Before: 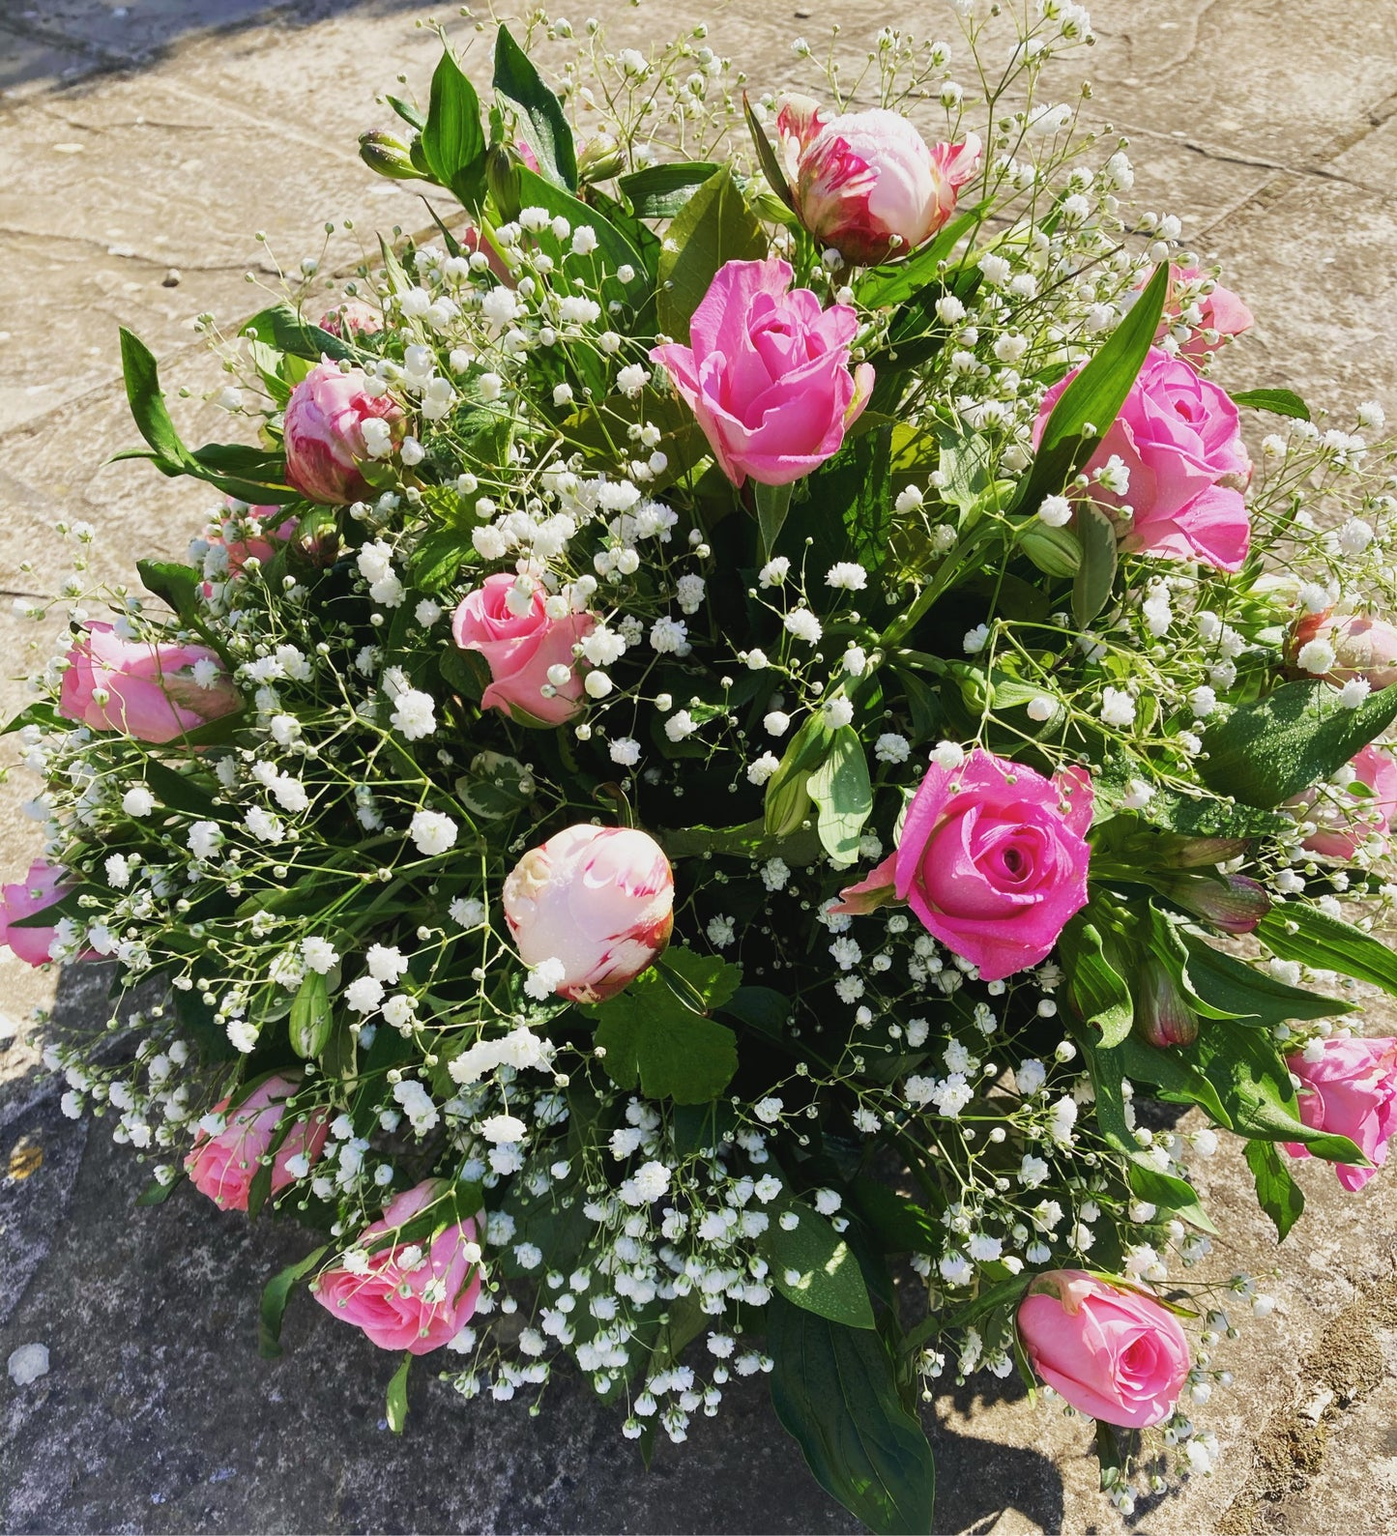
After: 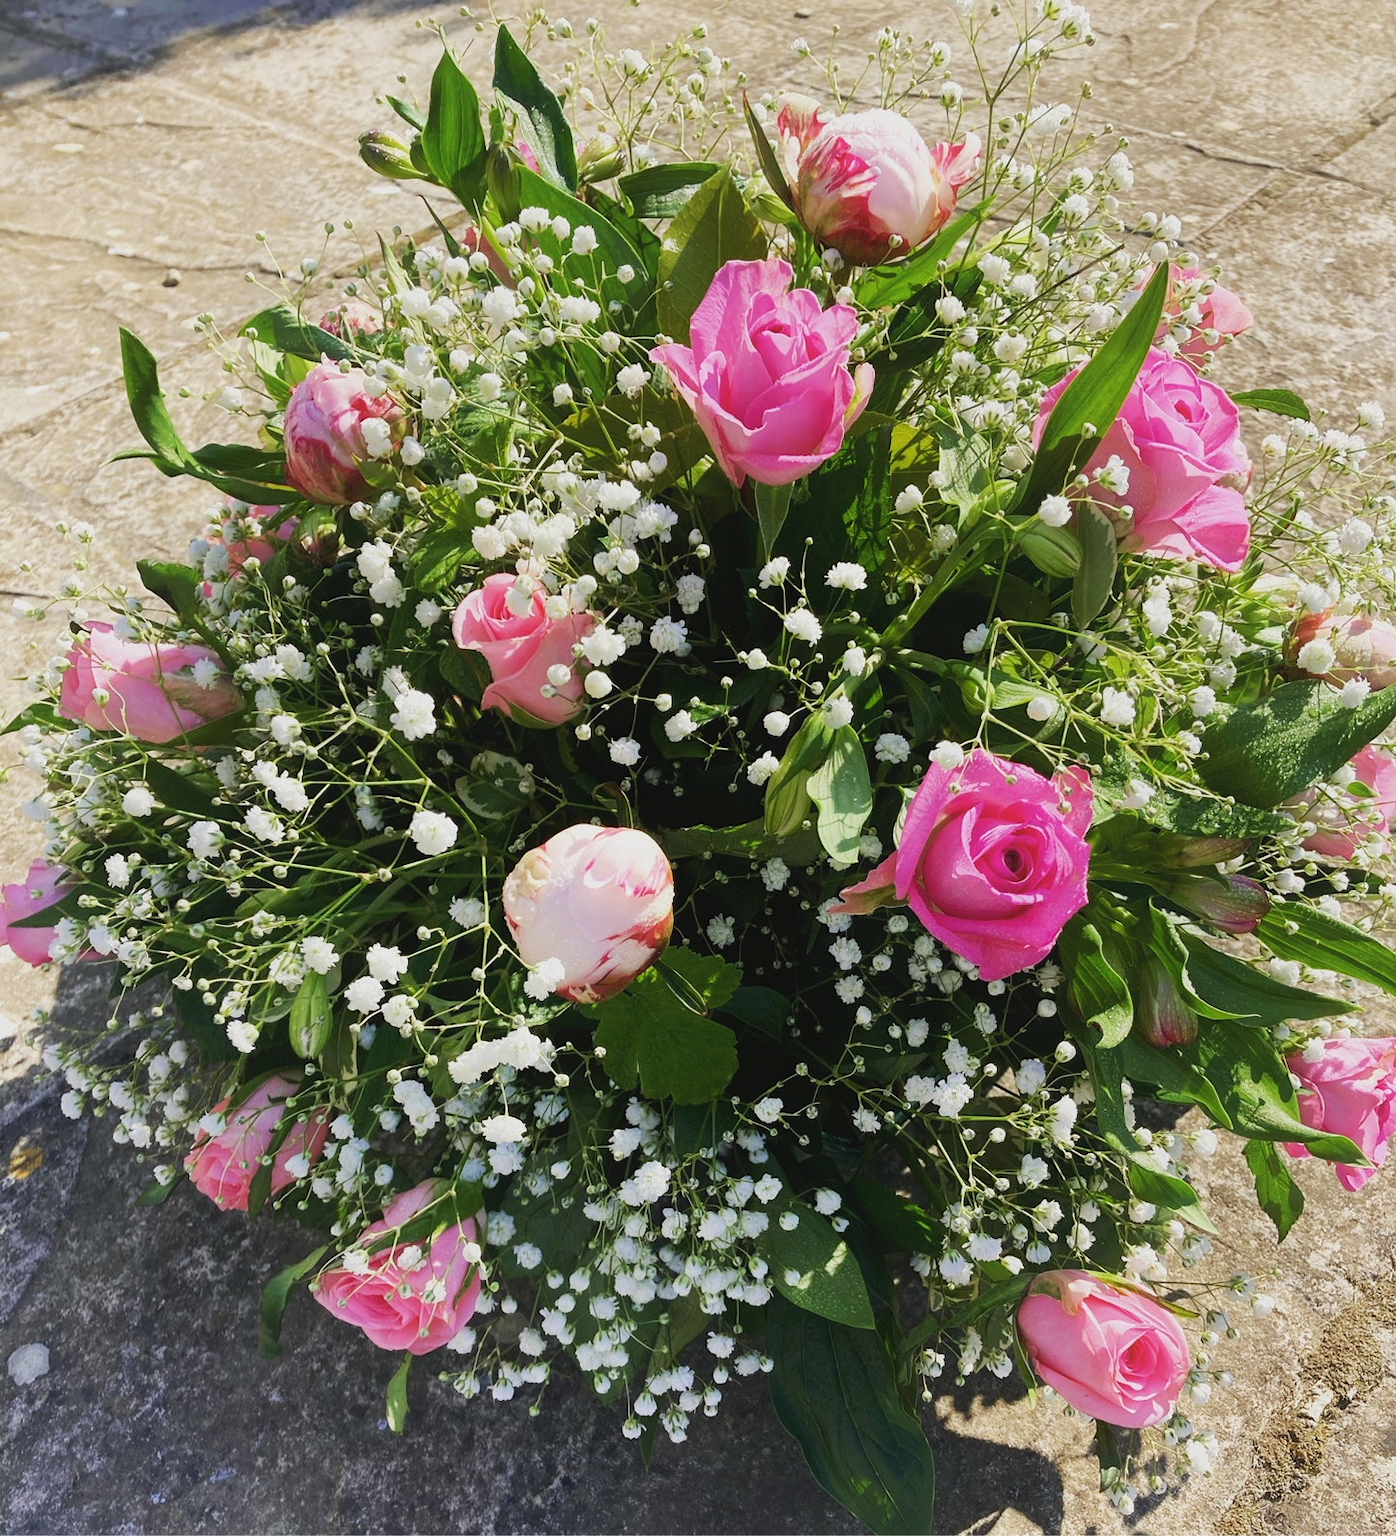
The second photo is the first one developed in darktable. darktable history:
contrast equalizer: y [[0.524 ×6], [0.512 ×6], [0.379 ×6], [0 ×6], [0 ×6]], mix -0.981
